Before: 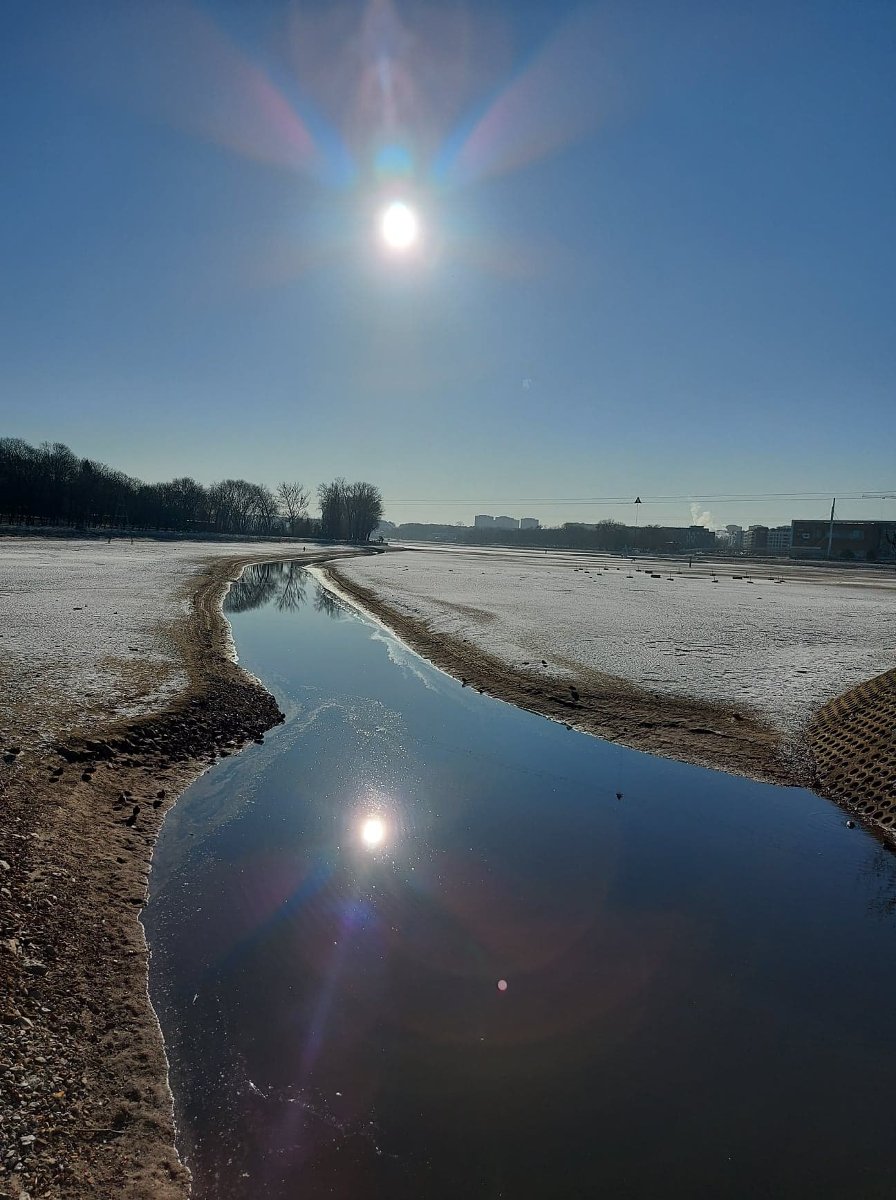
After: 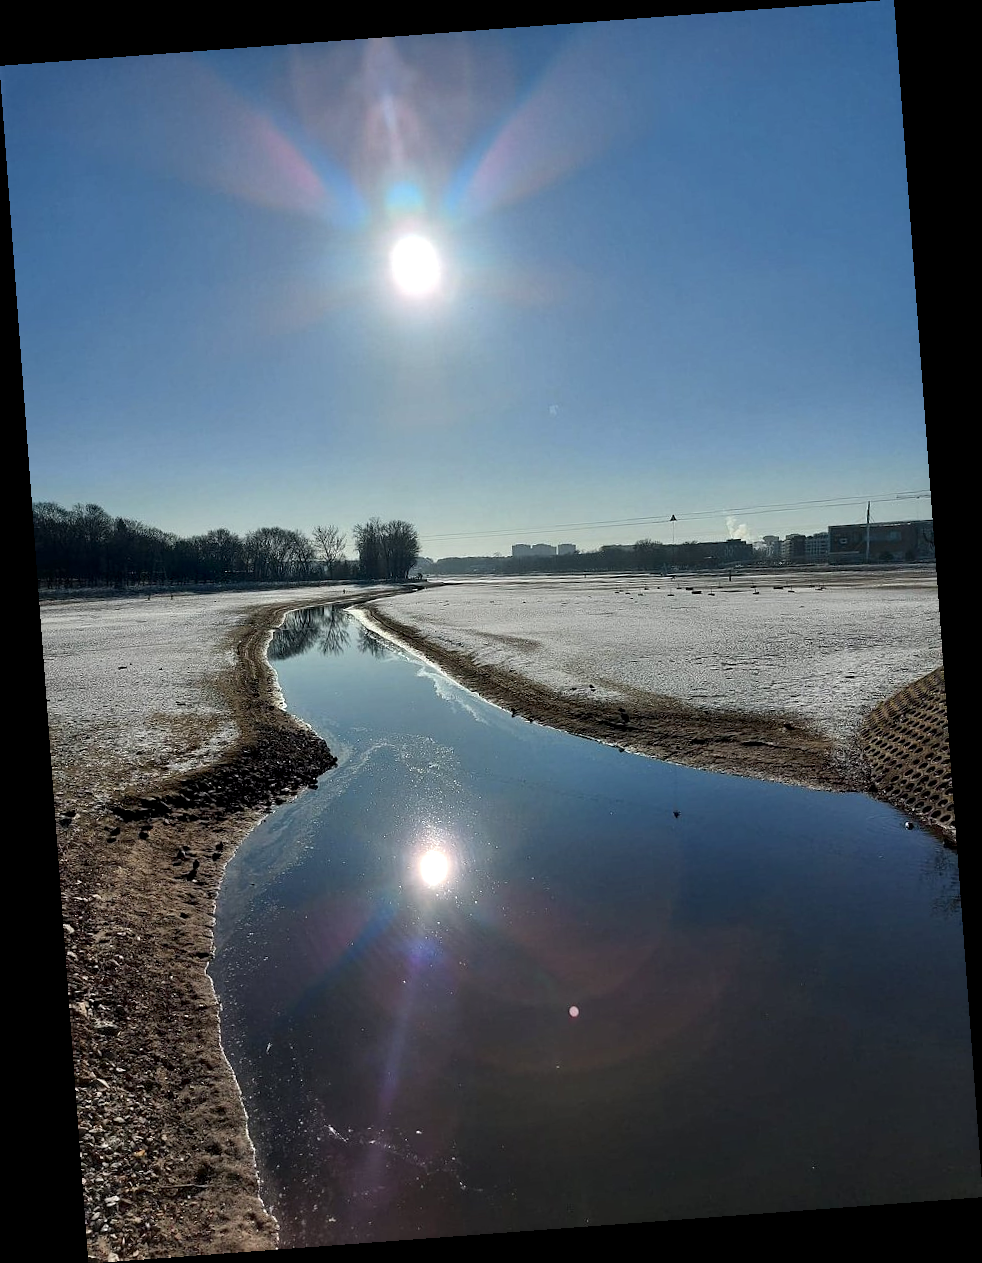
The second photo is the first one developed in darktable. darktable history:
contrast equalizer: y [[0.586, 0.584, 0.576, 0.565, 0.552, 0.539], [0.5 ×6], [0.97, 0.959, 0.919, 0.859, 0.789, 0.717], [0 ×6], [0 ×6]]
rotate and perspective: rotation -4.25°, automatic cropping off
exposure: exposure 0.217 EV, compensate highlight preservation false
